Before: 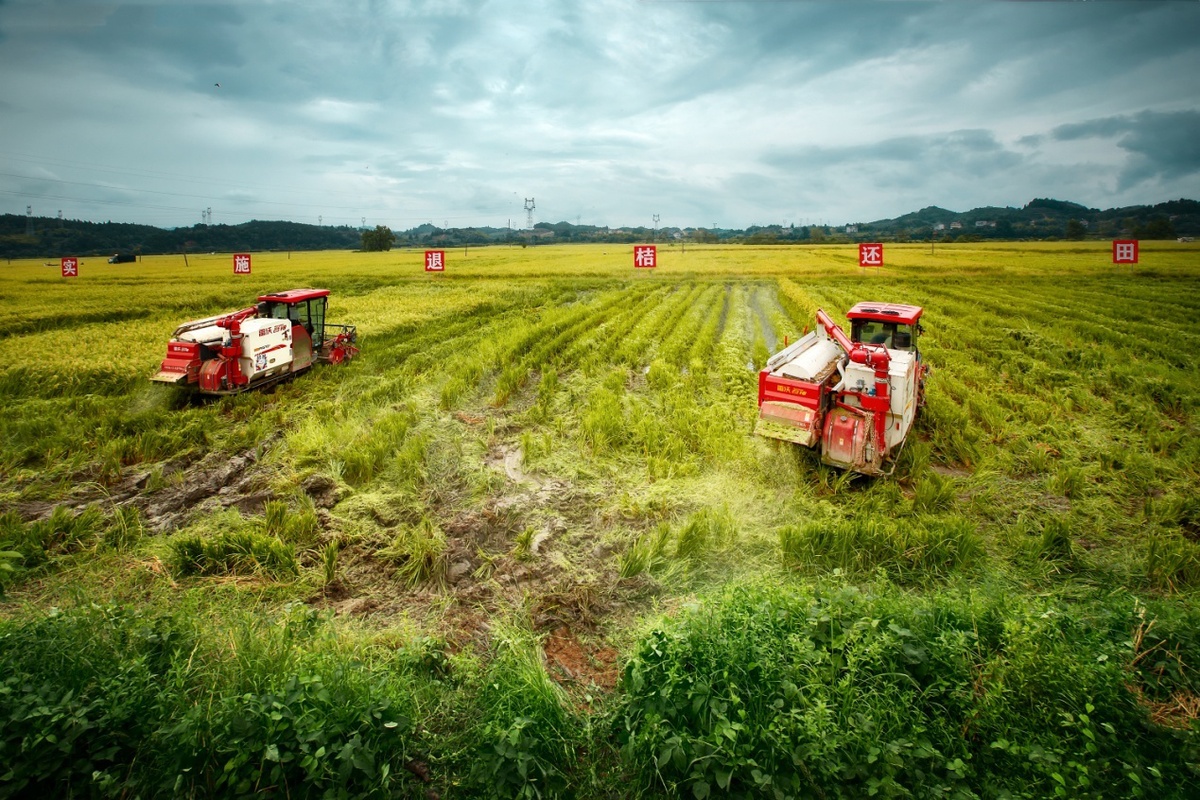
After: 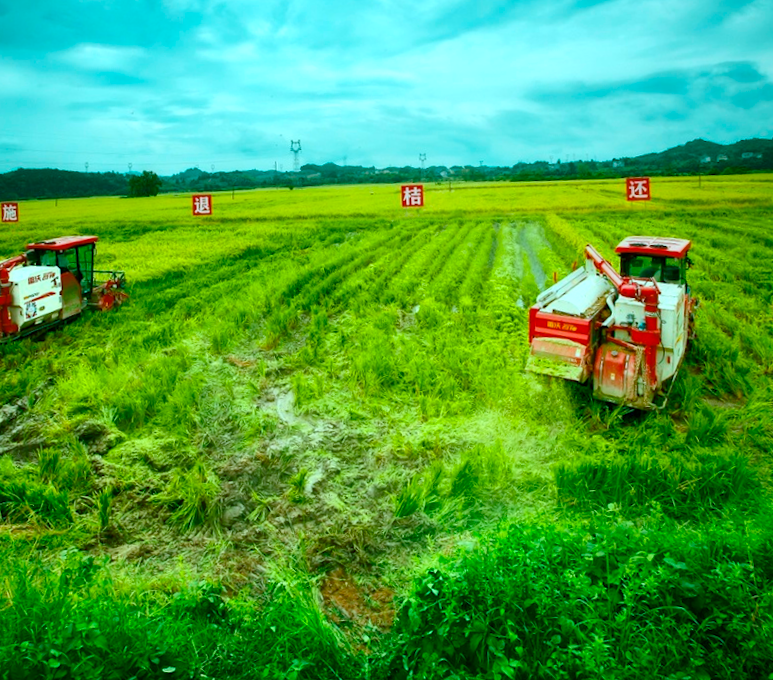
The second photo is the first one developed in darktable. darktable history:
crop and rotate: angle -3.27°, left 14.277%, top 0.028%, right 10.766%, bottom 0.028%
rotate and perspective: rotation -4.57°, crop left 0.054, crop right 0.944, crop top 0.087, crop bottom 0.914
contrast brightness saturation: contrast 0.08, saturation 0.2
color balance rgb: shadows lift › chroma 11.71%, shadows lift › hue 133.46°, power › chroma 2.15%, power › hue 166.83°, highlights gain › chroma 4%, highlights gain › hue 200.2°, perceptual saturation grading › global saturation 18.05%
